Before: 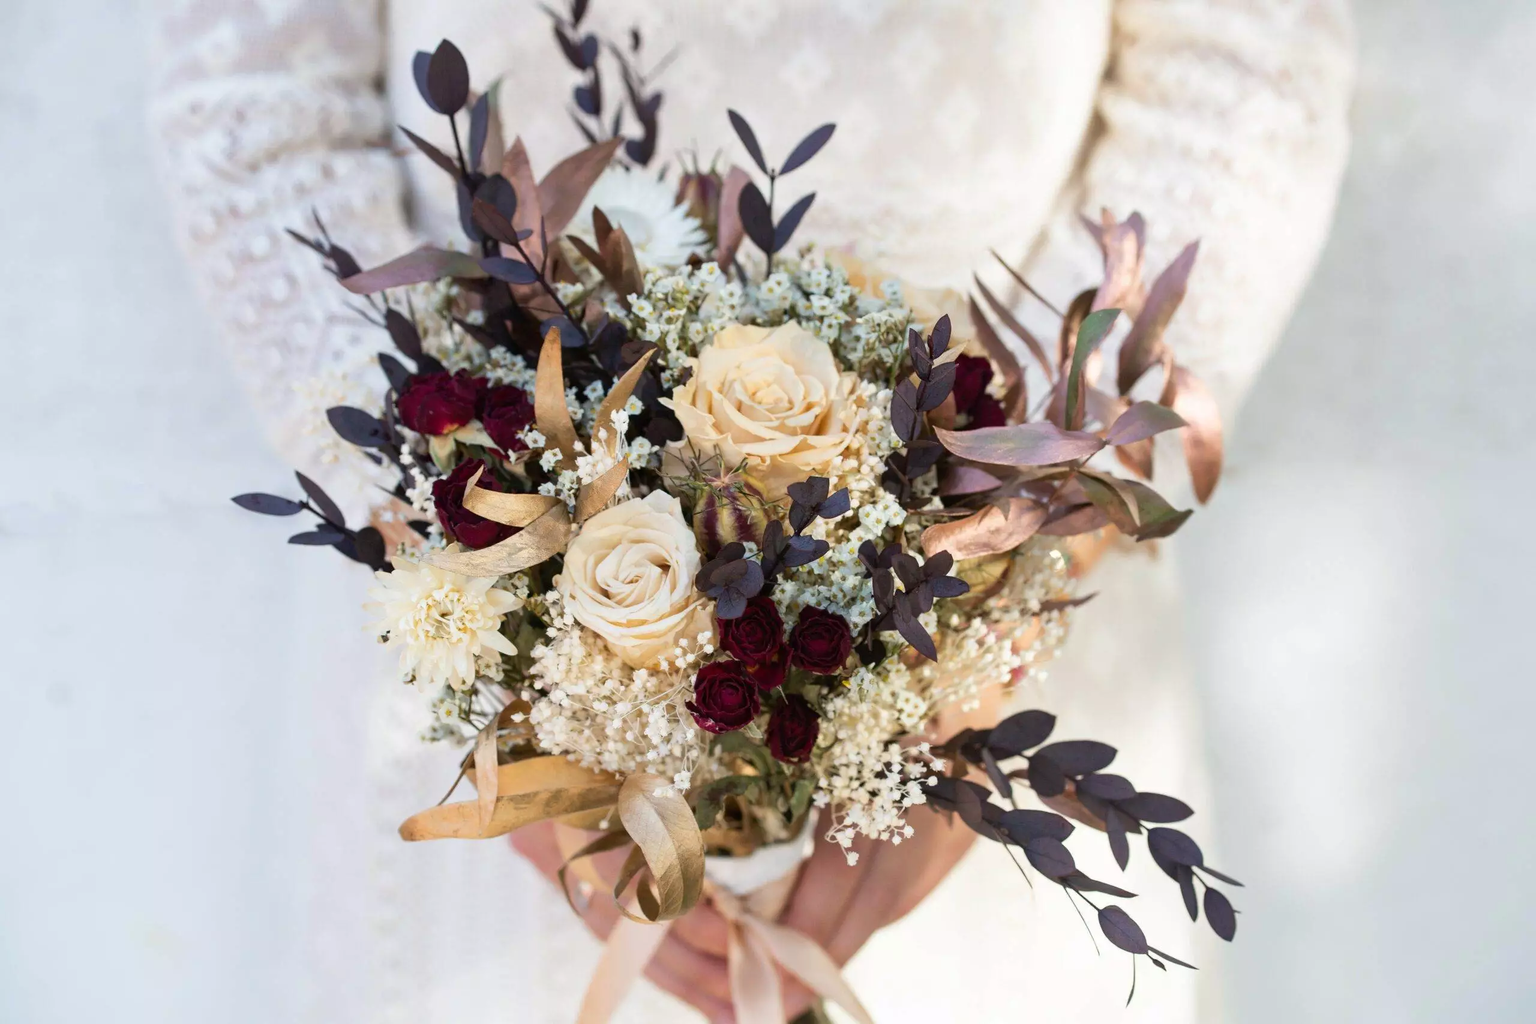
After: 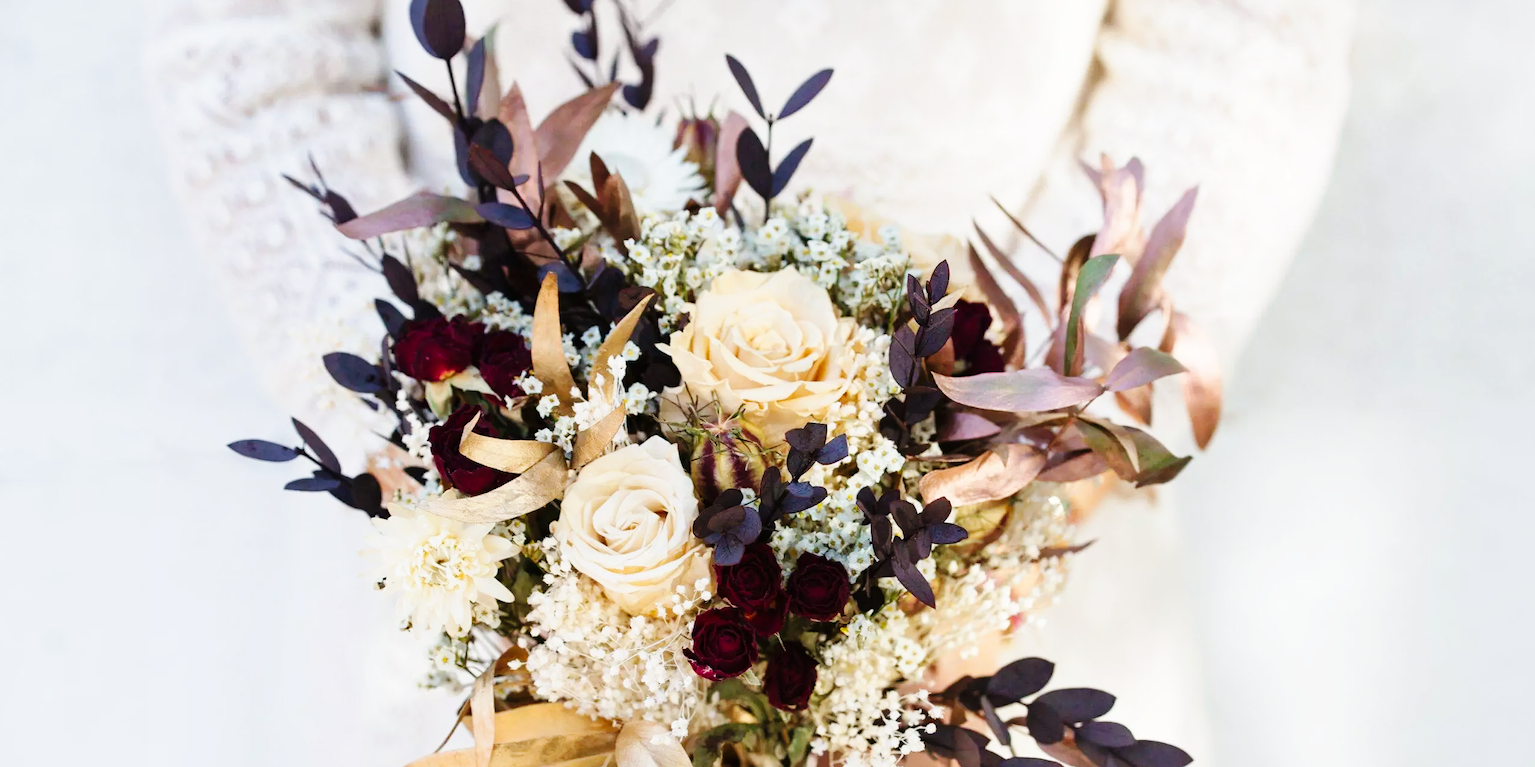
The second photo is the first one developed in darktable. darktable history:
base curve: curves: ch0 [(0, 0) (0.036, 0.025) (0.121, 0.166) (0.206, 0.329) (0.605, 0.79) (1, 1)], preserve colors none
crop: left 0.387%, top 5.469%, bottom 19.809%
